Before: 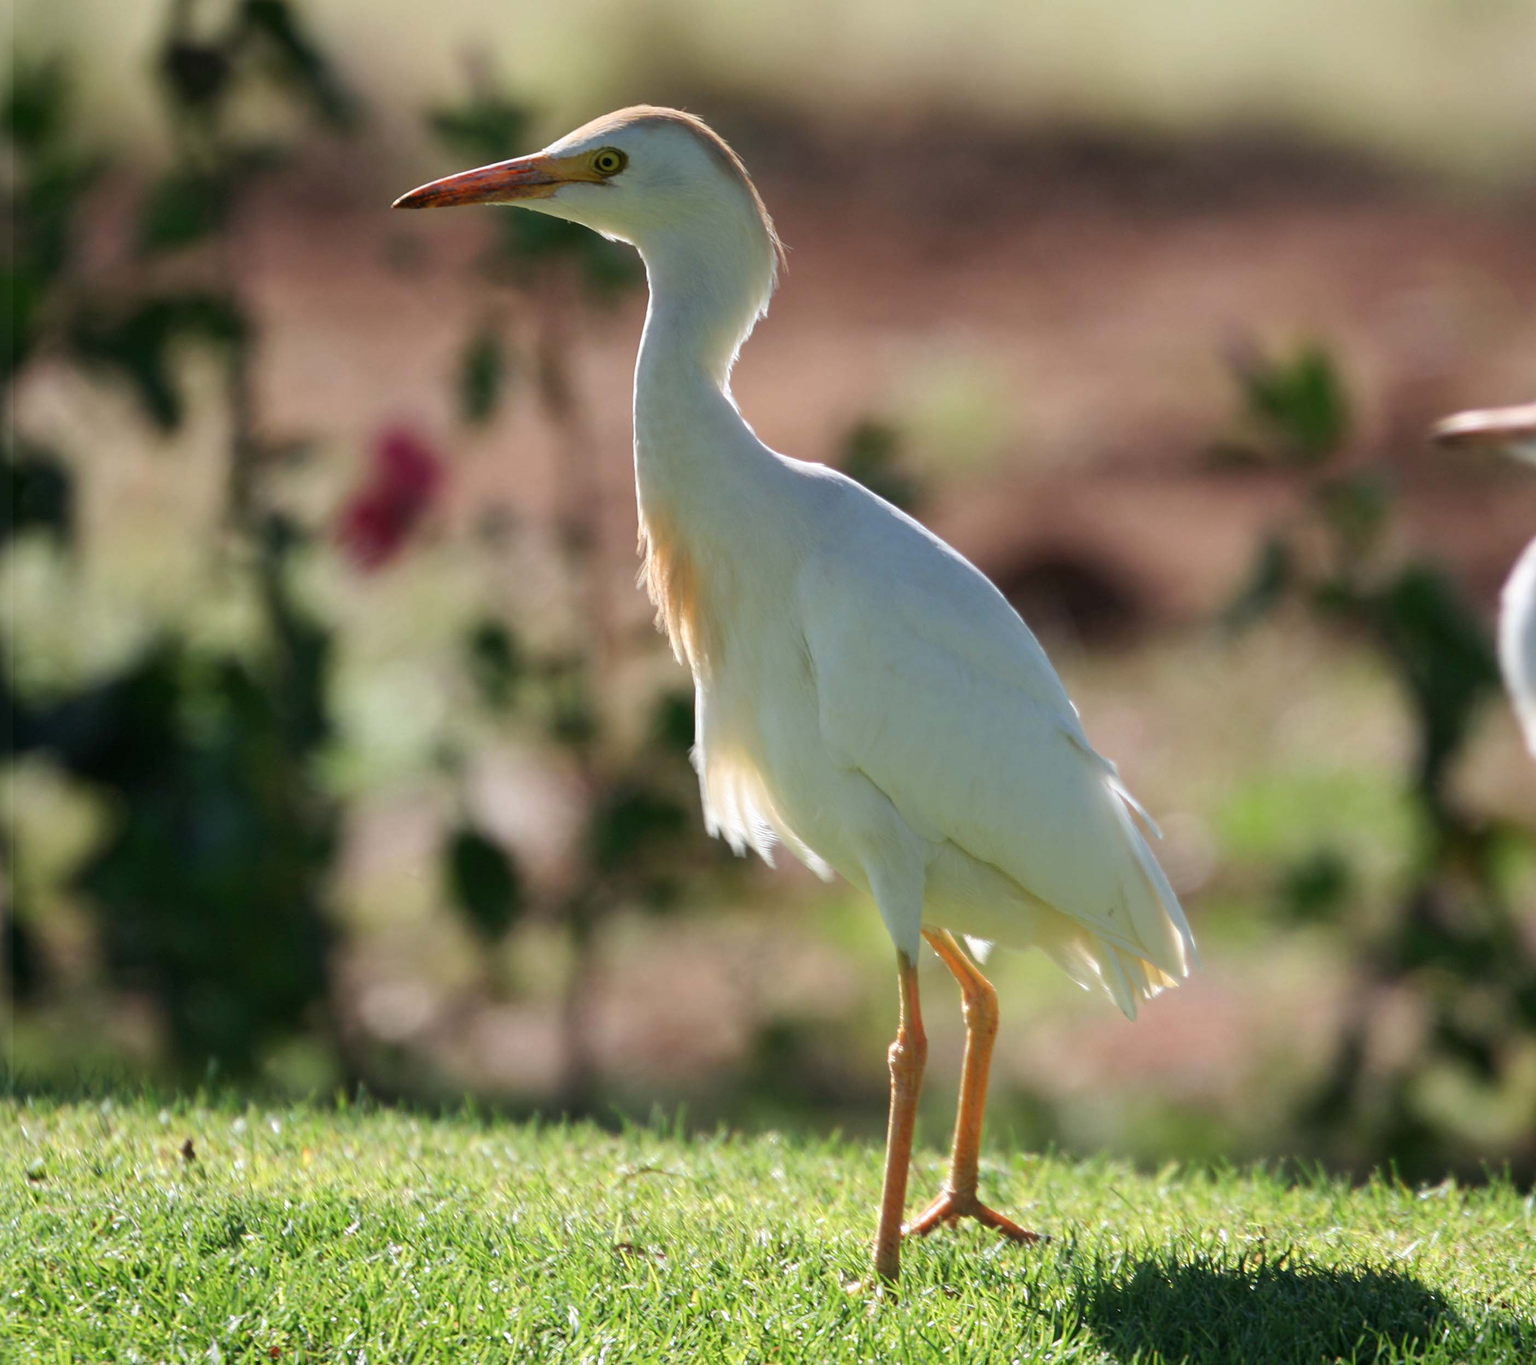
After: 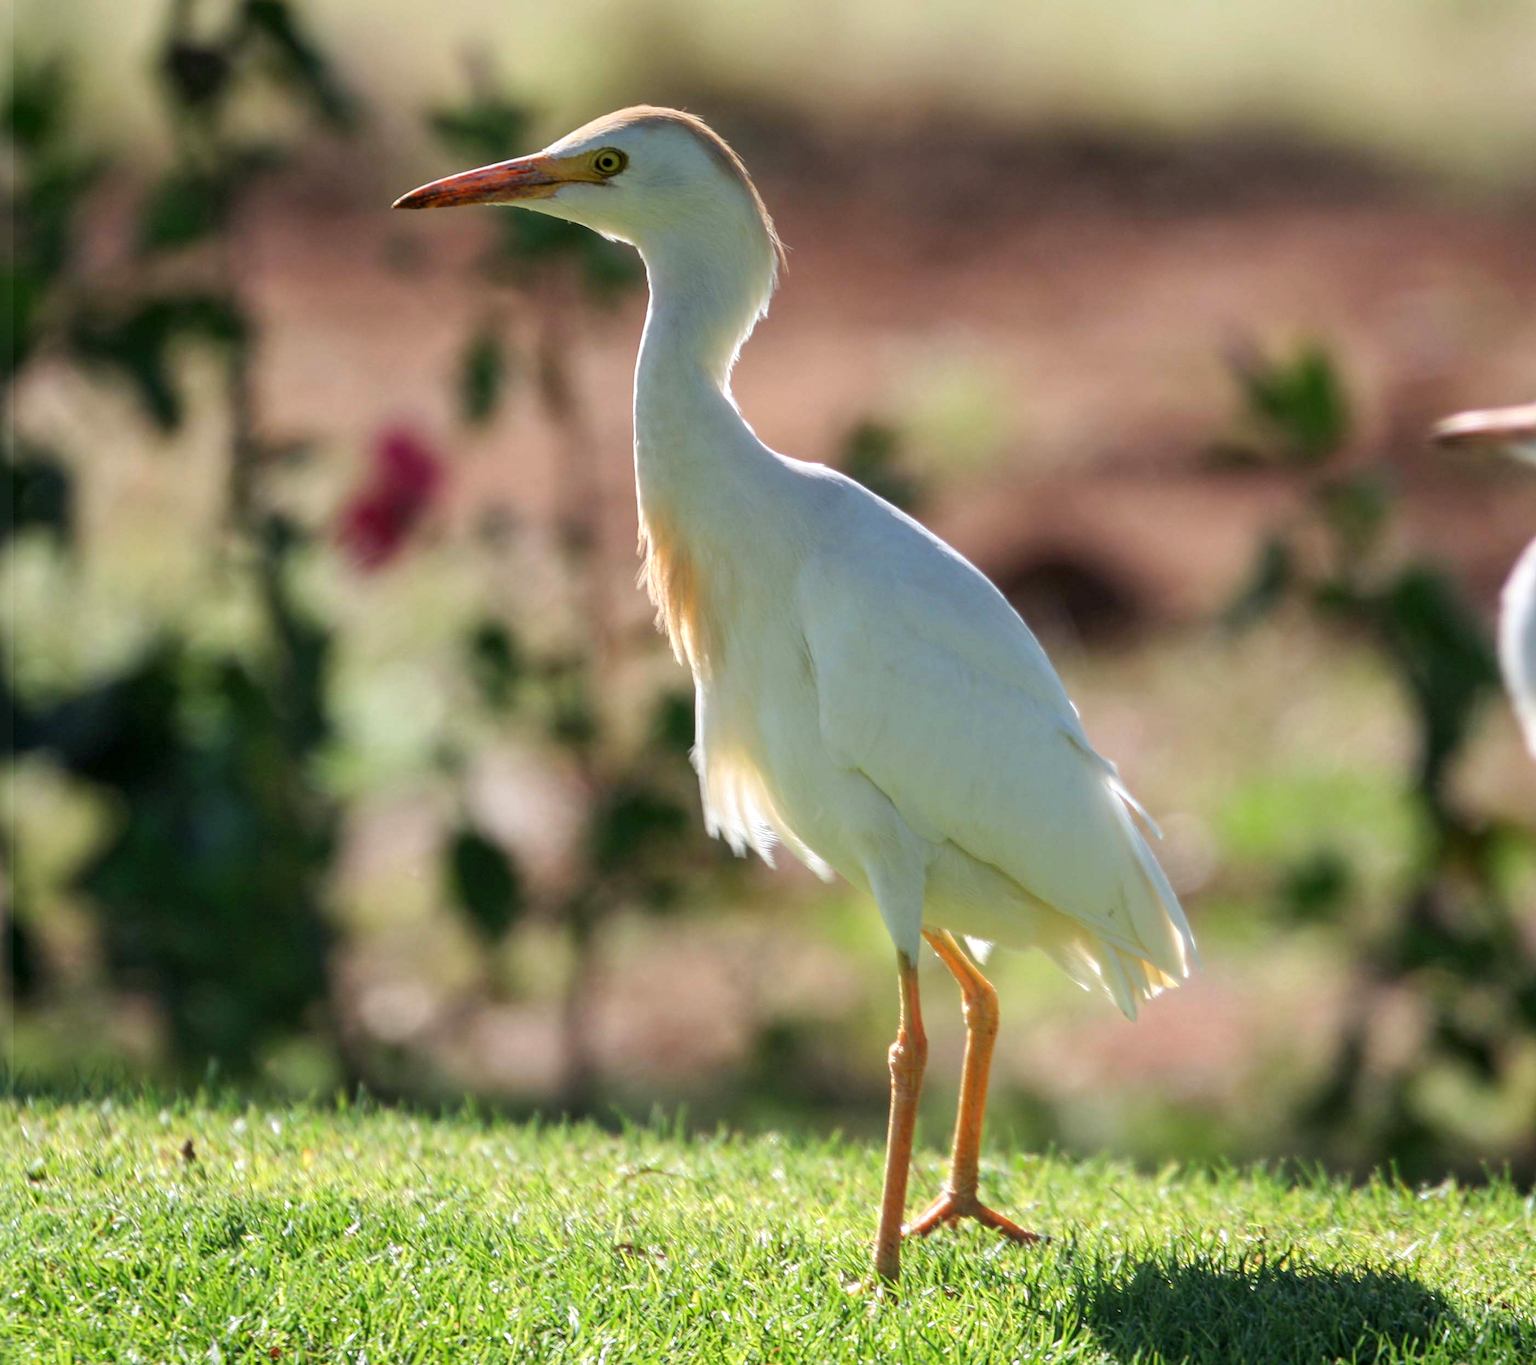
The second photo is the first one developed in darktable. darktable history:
contrast brightness saturation: contrast 0.031, brightness 0.068, saturation 0.13
local contrast: on, module defaults
